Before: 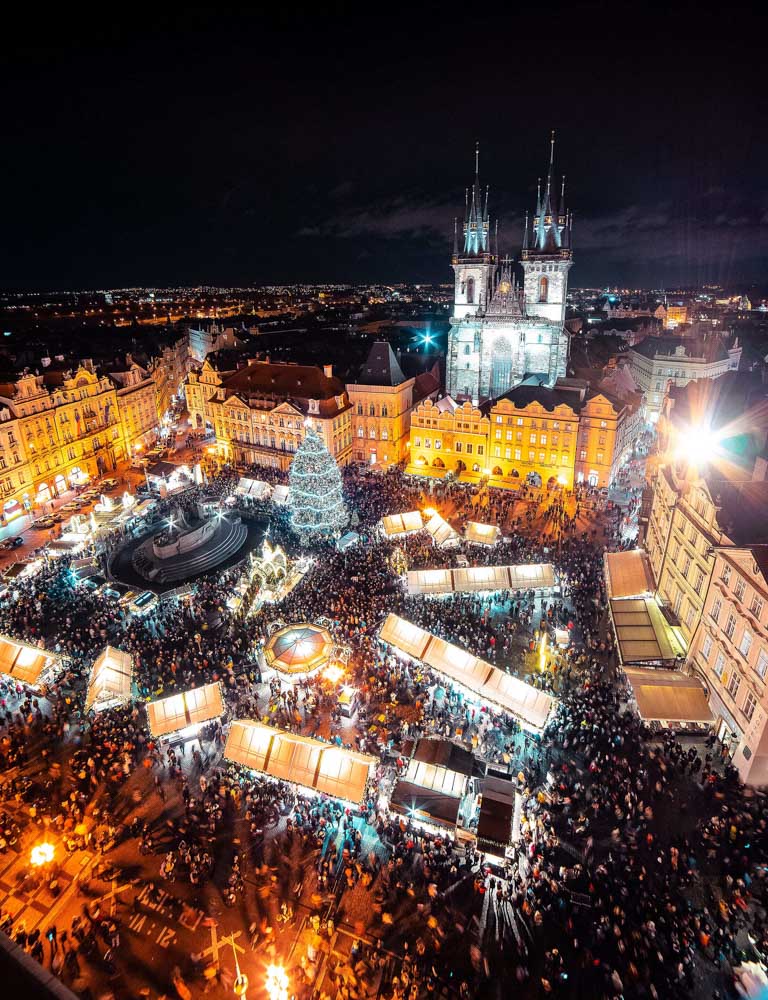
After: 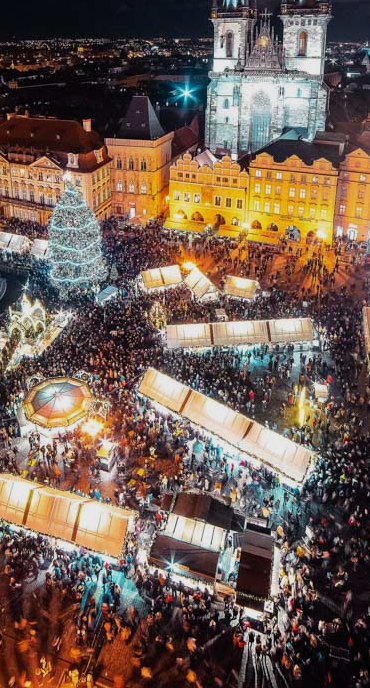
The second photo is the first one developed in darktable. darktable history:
exposure: black level correction 0, exposure 1.001 EV, compensate exposure bias true, compensate highlight preservation false
crop: left 31.418%, top 24.671%, right 20.379%, bottom 6.43%
